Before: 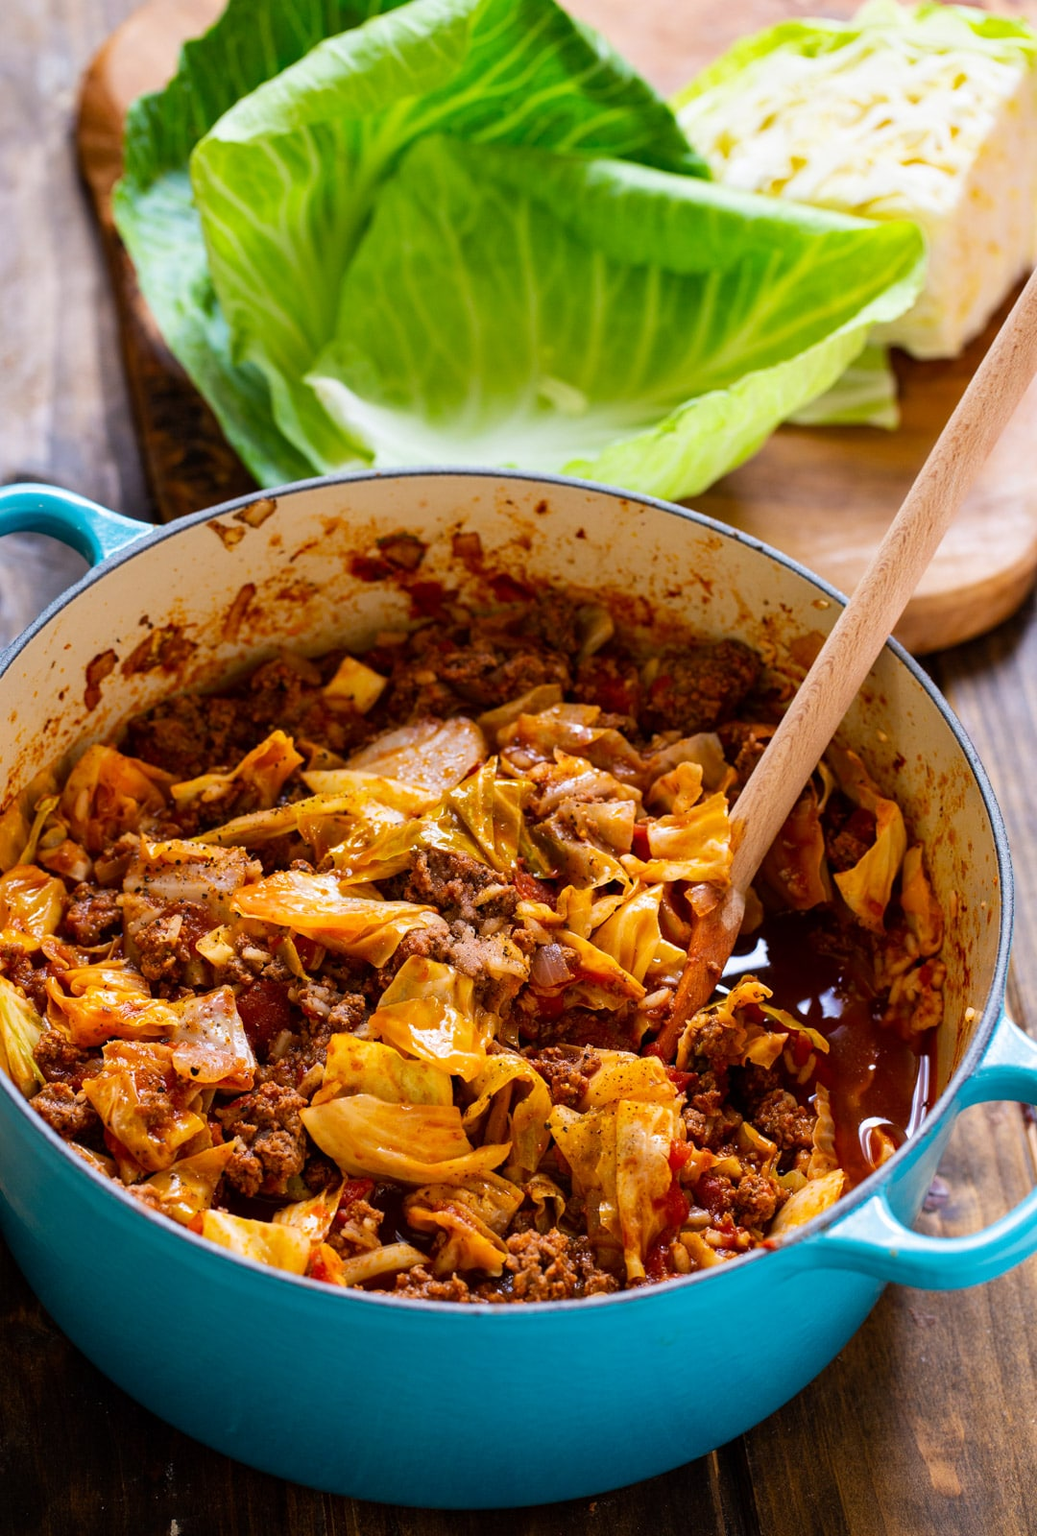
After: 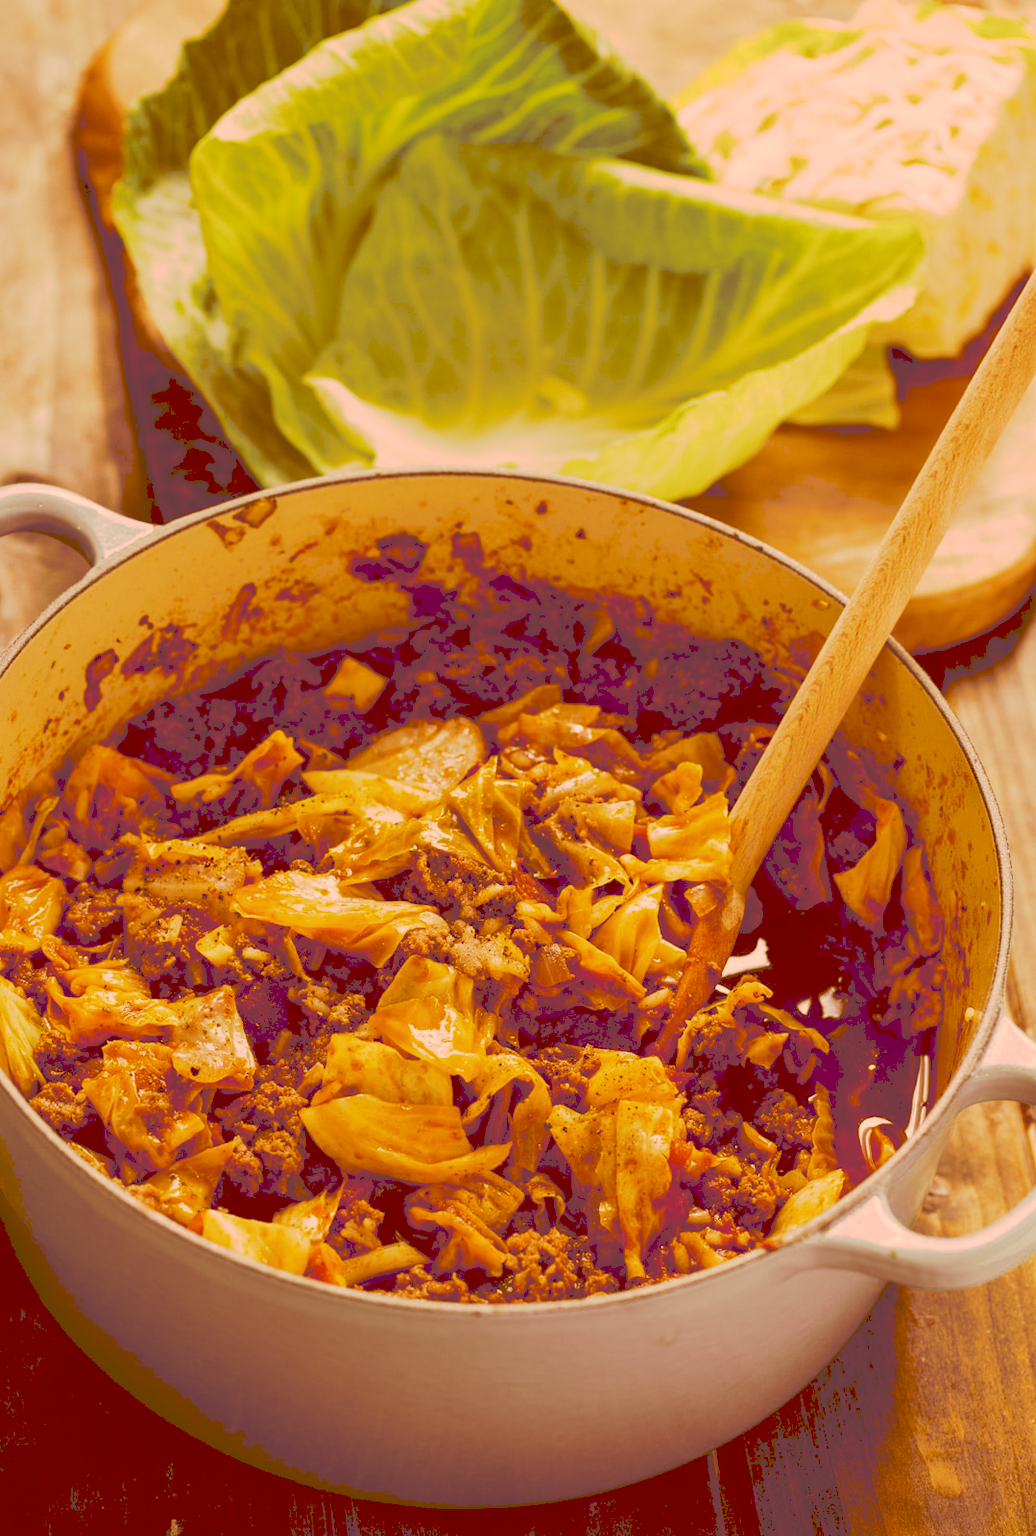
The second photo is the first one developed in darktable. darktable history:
tone curve: curves: ch0 [(0, 0) (0.003, 0.277) (0.011, 0.277) (0.025, 0.279) (0.044, 0.282) (0.069, 0.286) (0.1, 0.289) (0.136, 0.294) (0.177, 0.318) (0.224, 0.345) (0.277, 0.379) (0.335, 0.425) (0.399, 0.481) (0.468, 0.542) (0.543, 0.594) (0.623, 0.662) (0.709, 0.731) (0.801, 0.792) (0.898, 0.851) (1, 1)], preserve colors none
color look up table: target L [93.98, 82.45, 83.33, 79.95, 73.05, 59.9, 60.88, 41.02, 26.42, 15.73, 87.89, 83.14, 82.41, 76.34, 69, 58.24, 54.42, 52.77, 38.58, 35.72, 29.5, 16.08, 11.24, 95.76, 84.92, 85.97, 65.71, 76.08, 56.05, 59.71, 49.65, 73.84, 48.6, 61.3, 37.9, 35.01, 44.6, 23.47, 20.66, 13.81, 90.53, 91.58, 79.36, 82.57, 72.14, 57.02, 61.67, 51.62, 33.46], target a [14.15, -21.17, -17.49, -2.23, -5.724, -5.522, 16.84, 6.585, 30.2, 37.81, 14.11, 17.35, 15.7, 33.98, 34.08, 56, 72.49, 37.58, 46.36, 67.15, 47.62, 57.31, 48.13, 15.81, 23.4, 22.85, 51.83, 37.64, 71.43, 32.67, 28.92, 35.48, 62.75, 35.08, 58.57, 34.02, 54.63, 34.09, 56.65, 52.92, 14.39, -0.051, 4.908, 14.83, 15.58, 9.443, 26.73, 25.64, 23.82], target b [50.52, 62.34, 103.86, 51.93, 93.03, 74.37, 104.17, 70.31, 45.32, 26.96, 82.19, 70.35, 46.3, 42.05, 115.95, 99.71, 92.95, 90.27, 65.94, 61.35, 50.64, 27.53, 19.23, 24.93, 22.73, 15.18, 24.45, 7.718, 29.95, 30, 59.47, 0.671, 51.52, 4.43, 42.09, 59.62, 4.487, 40.19, 34.92, 23.51, 26.84, 23.69, 28.37, 12.81, 39.25, 44.65, 20.94, 33.34, 57.2], num patches 49
